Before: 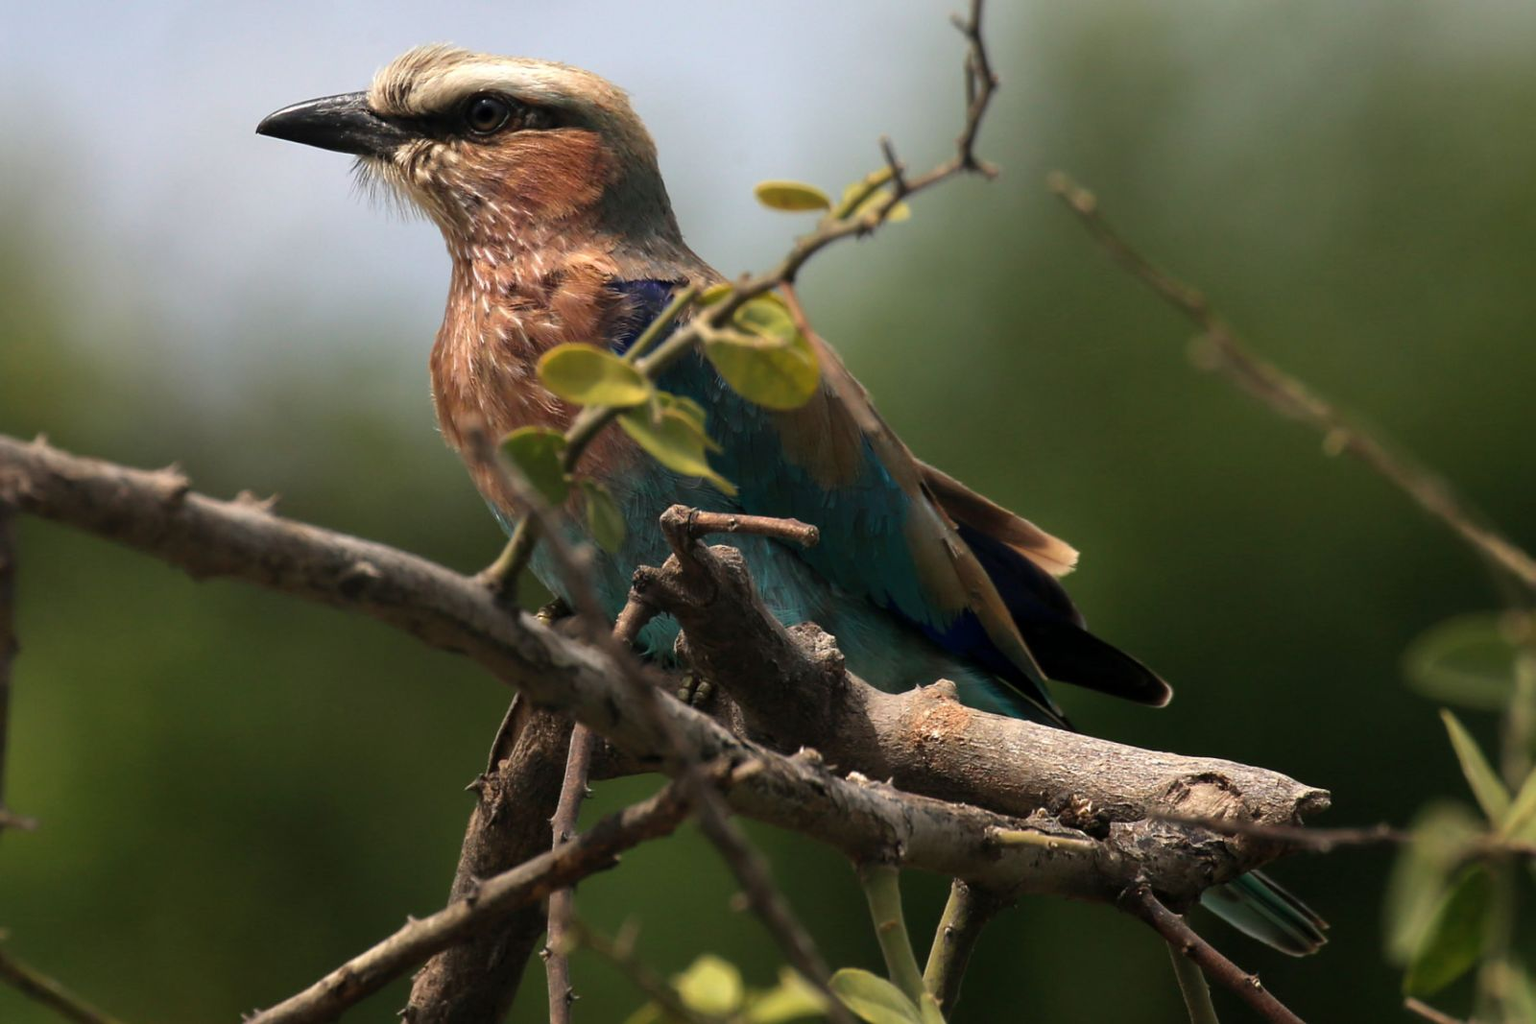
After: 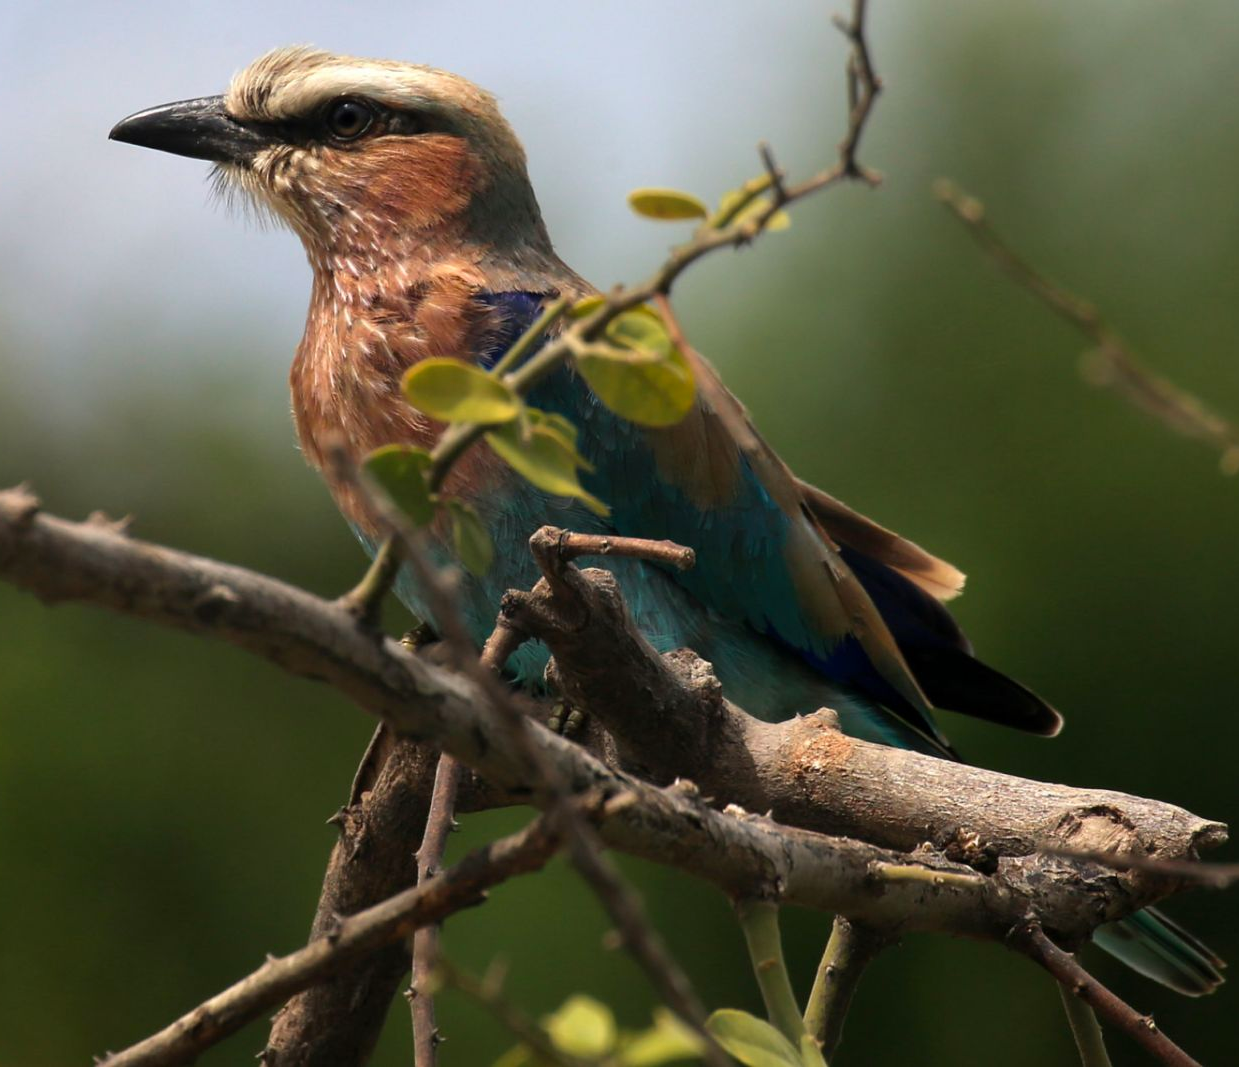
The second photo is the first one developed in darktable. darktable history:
rgb levels: preserve colors max RGB
crop: left 9.88%, right 12.664%
color correction: saturation 1.11
